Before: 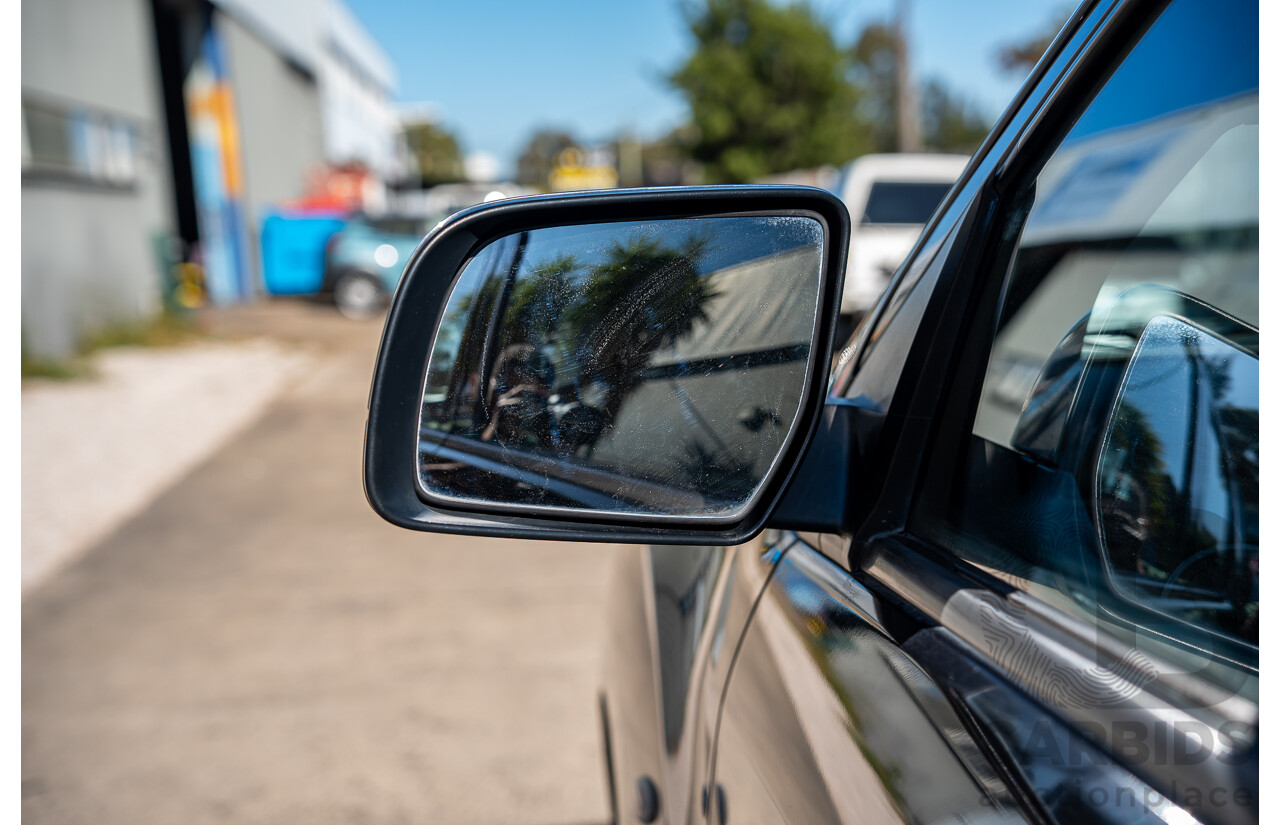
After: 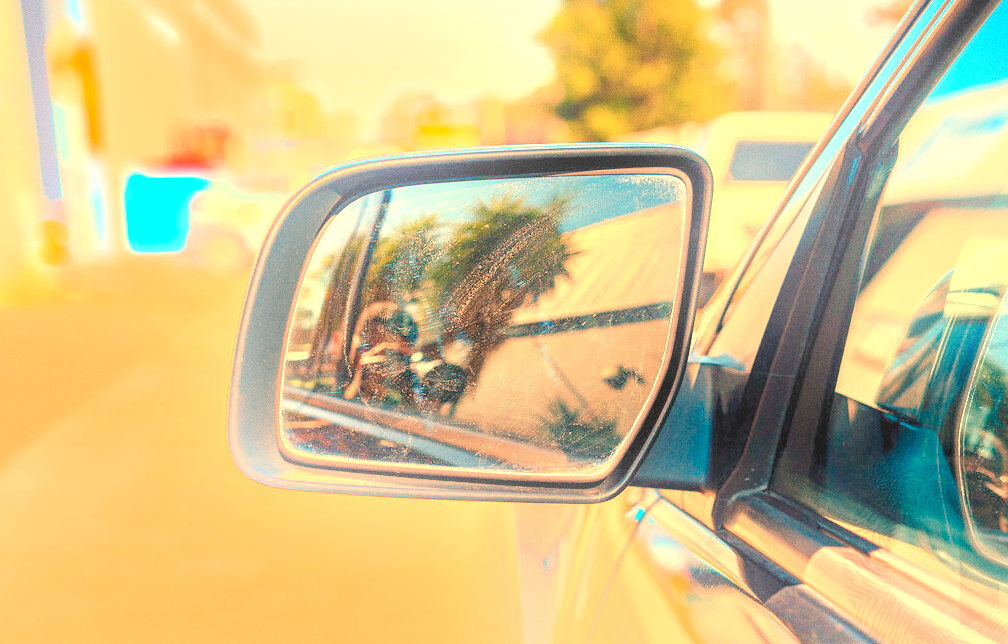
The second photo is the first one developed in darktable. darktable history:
bloom: size 15%, threshold 97%, strength 7%
levels: levels [0.008, 0.318, 0.836]
white balance: red 1.467, blue 0.684
color balance: mode lift, gamma, gain (sRGB)
grain: strength 26%
exposure: black level correction 0, exposure 1.1 EV, compensate highlight preservation false
crop and rotate: left 10.77%, top 5.1%, right 10.41%, bottom 16.76%
